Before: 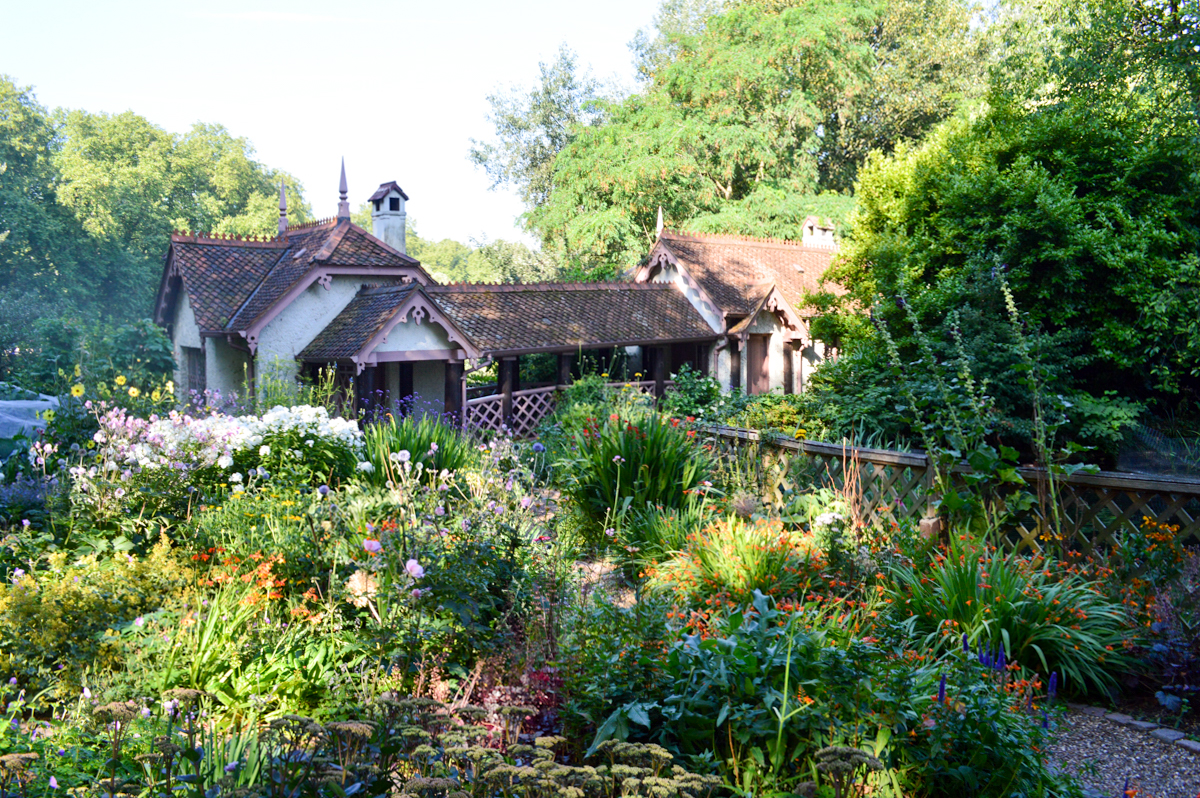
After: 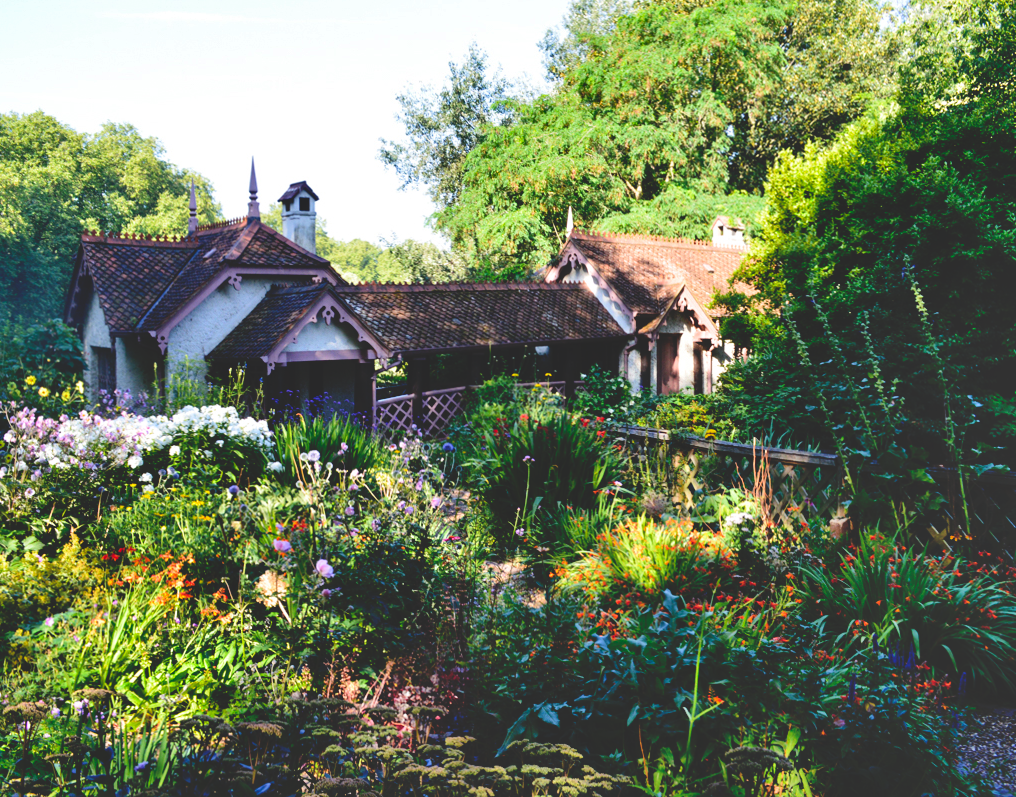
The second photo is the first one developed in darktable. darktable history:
base curve: curves: ch0 [(0, 0.02) (0.083, 0.036) (1, 1)], preserve colors none
crop: left 7.507%, right 7.8%
shadows and highlights: shadows 48.12, highlights -40.66, soften with gaussian
